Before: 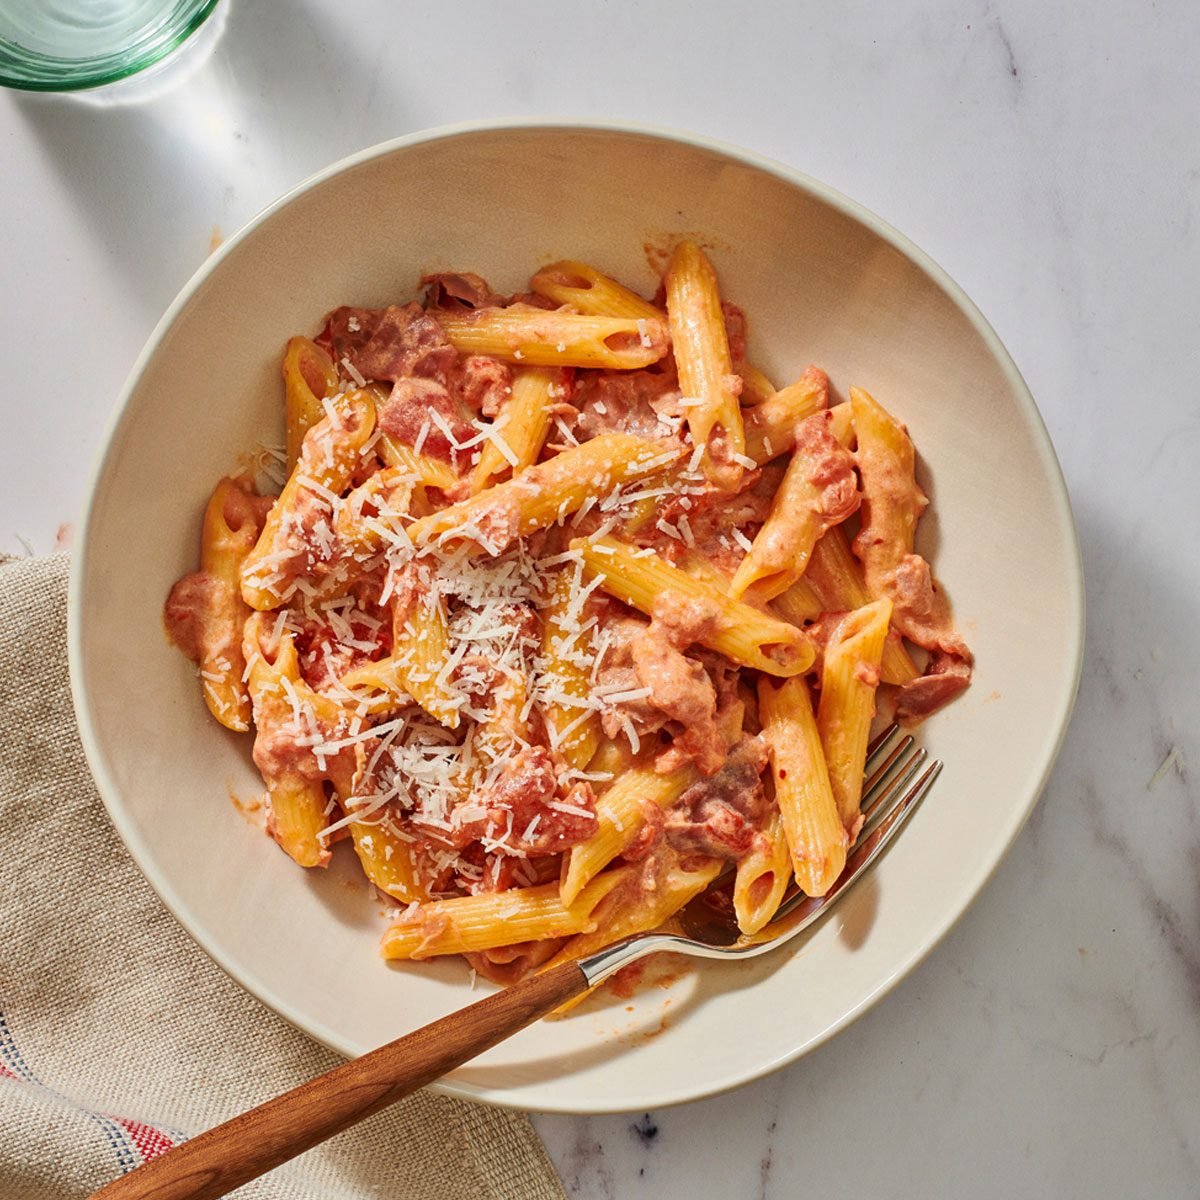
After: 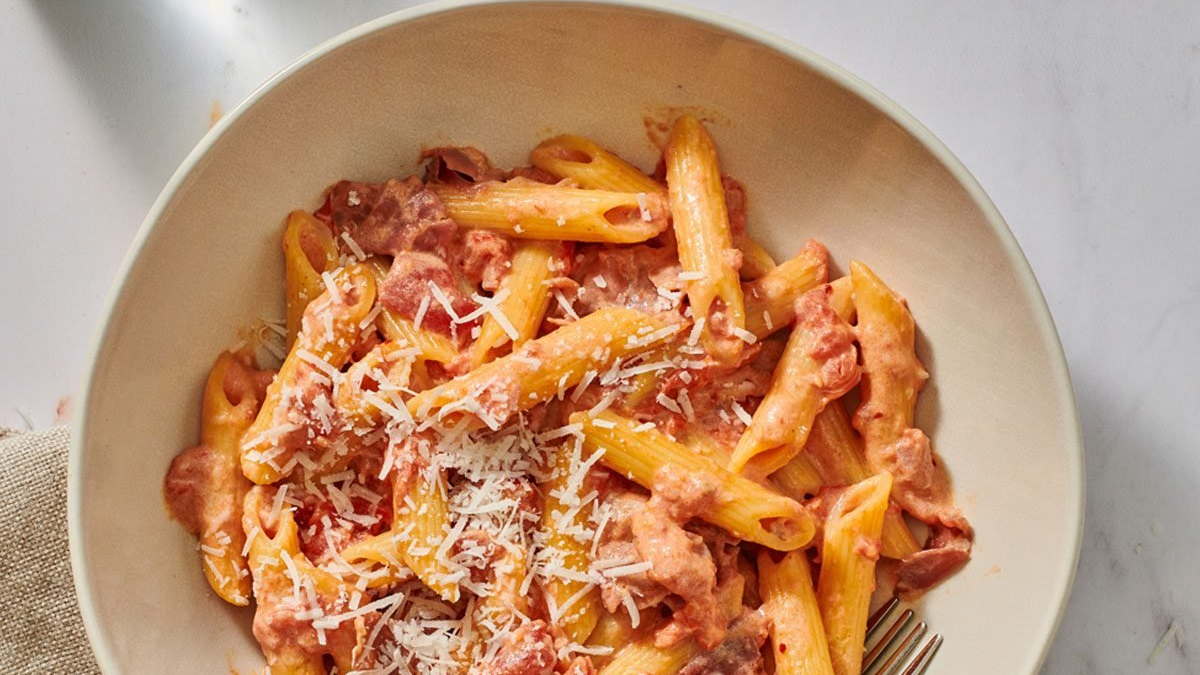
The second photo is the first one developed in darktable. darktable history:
crop and rotate: top 10.544%, bottom 33.18%
